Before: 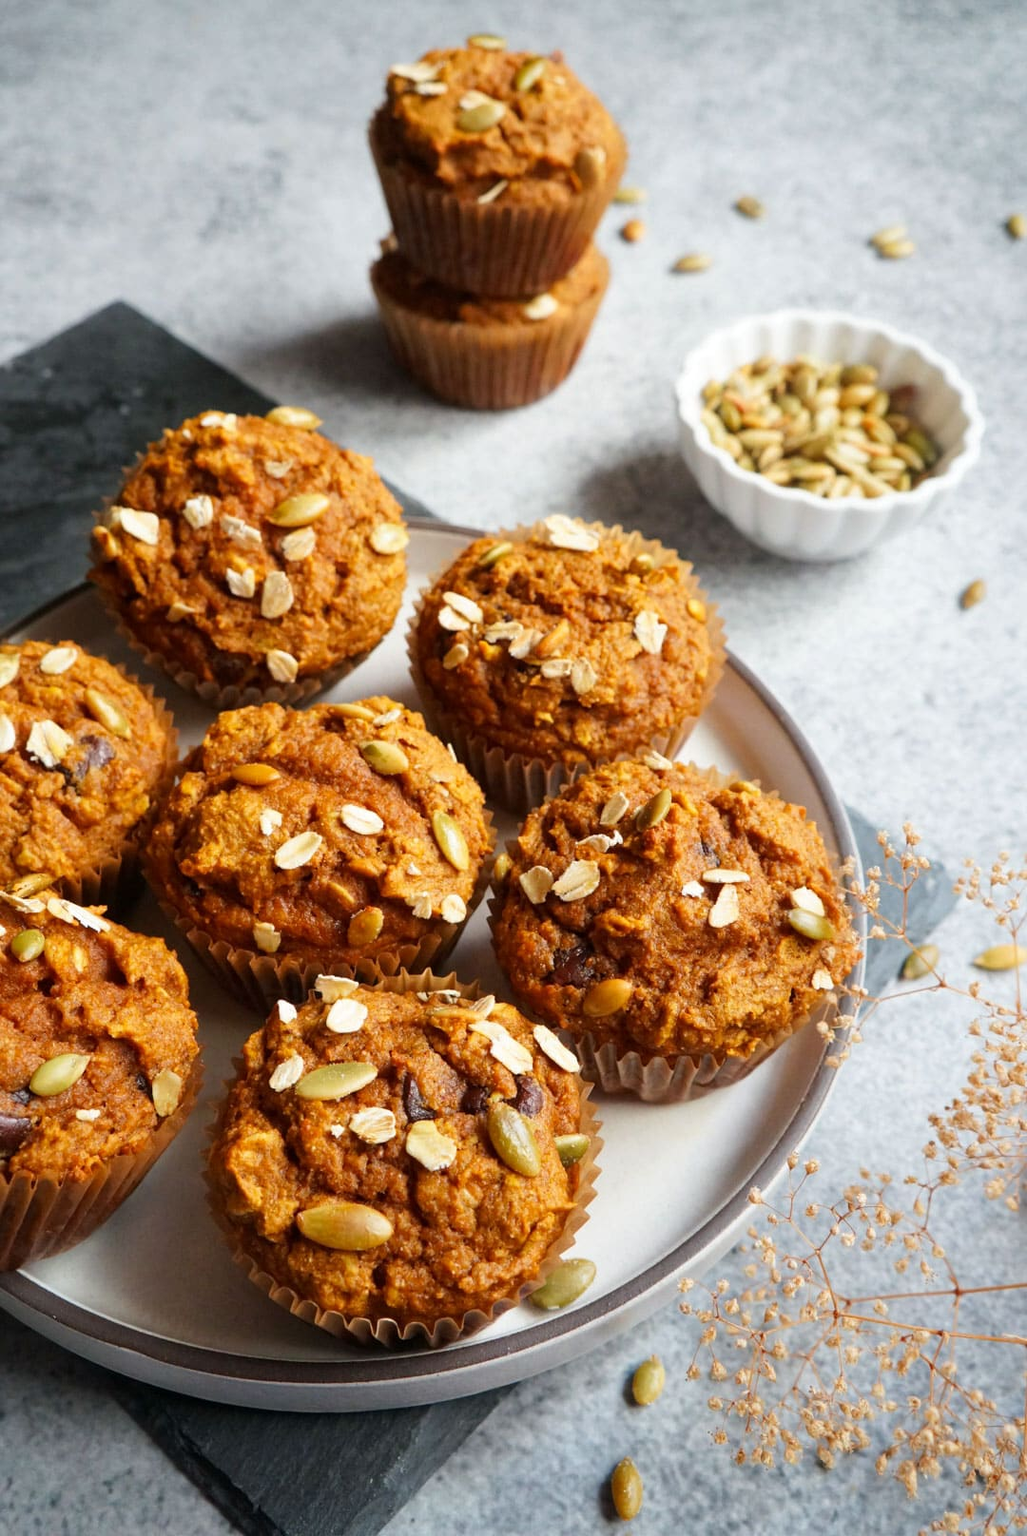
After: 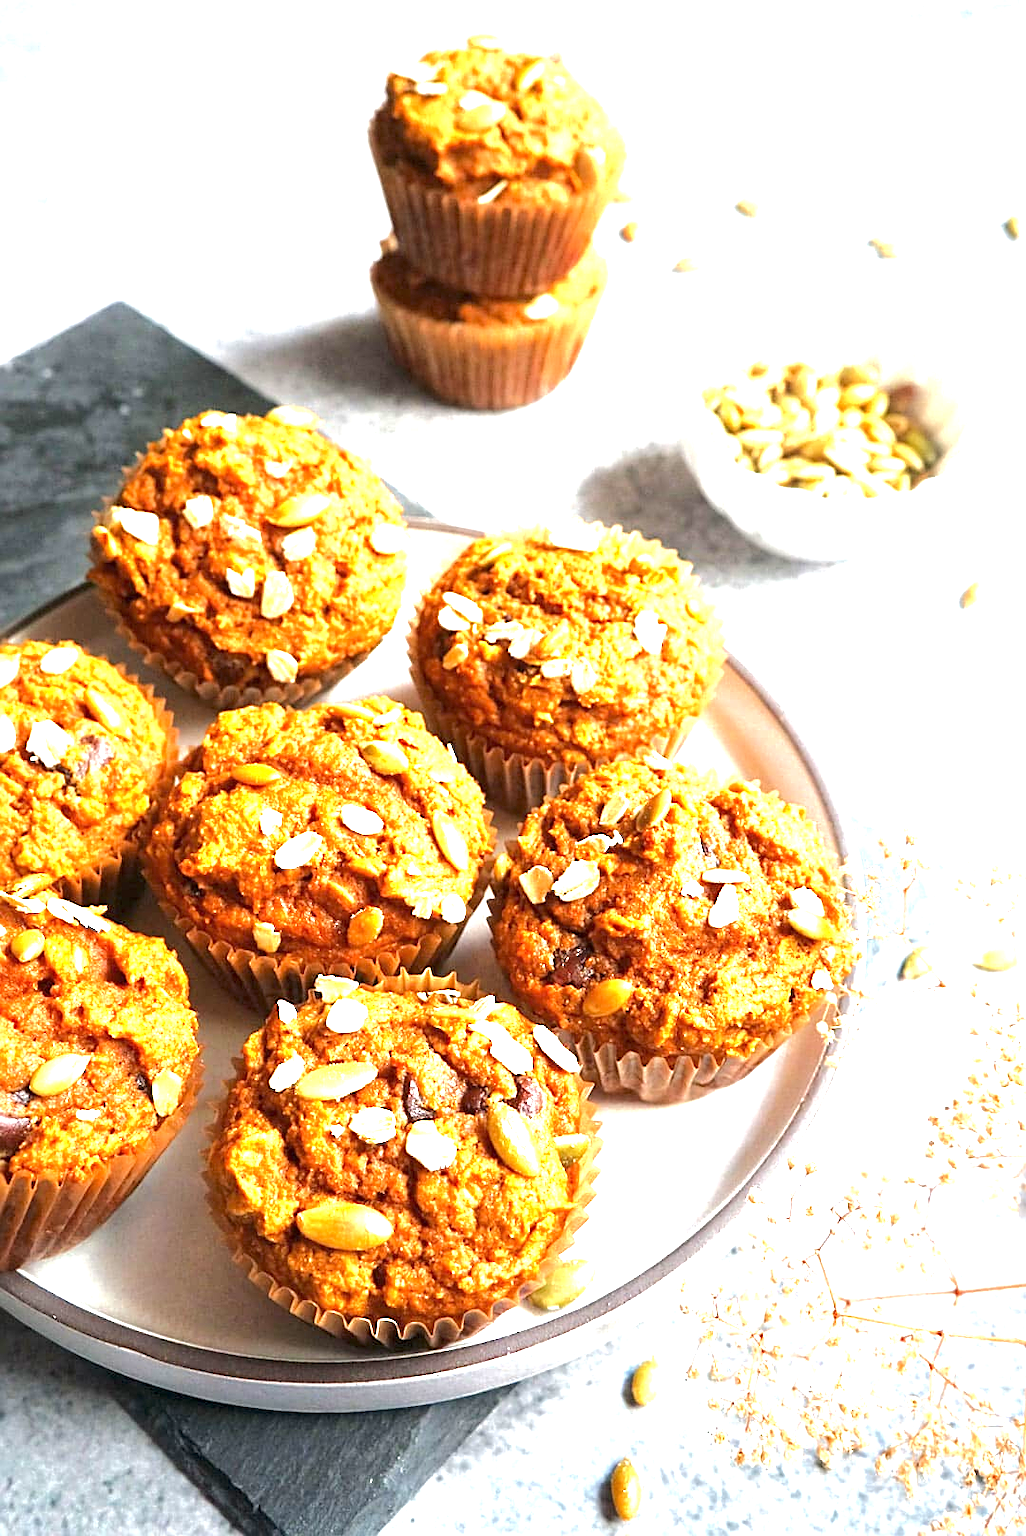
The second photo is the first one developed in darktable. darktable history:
sharpen: on, module defaults
base curve: curves: ch0 [(0, 0) (0.235, 0.266) (0.503, 0.496) (0.786, 0.72) (1, 1)]
exposure: black level correction 0, exposure 1.739 EV, compensate exposure bias true, compensate highlight preservation false
